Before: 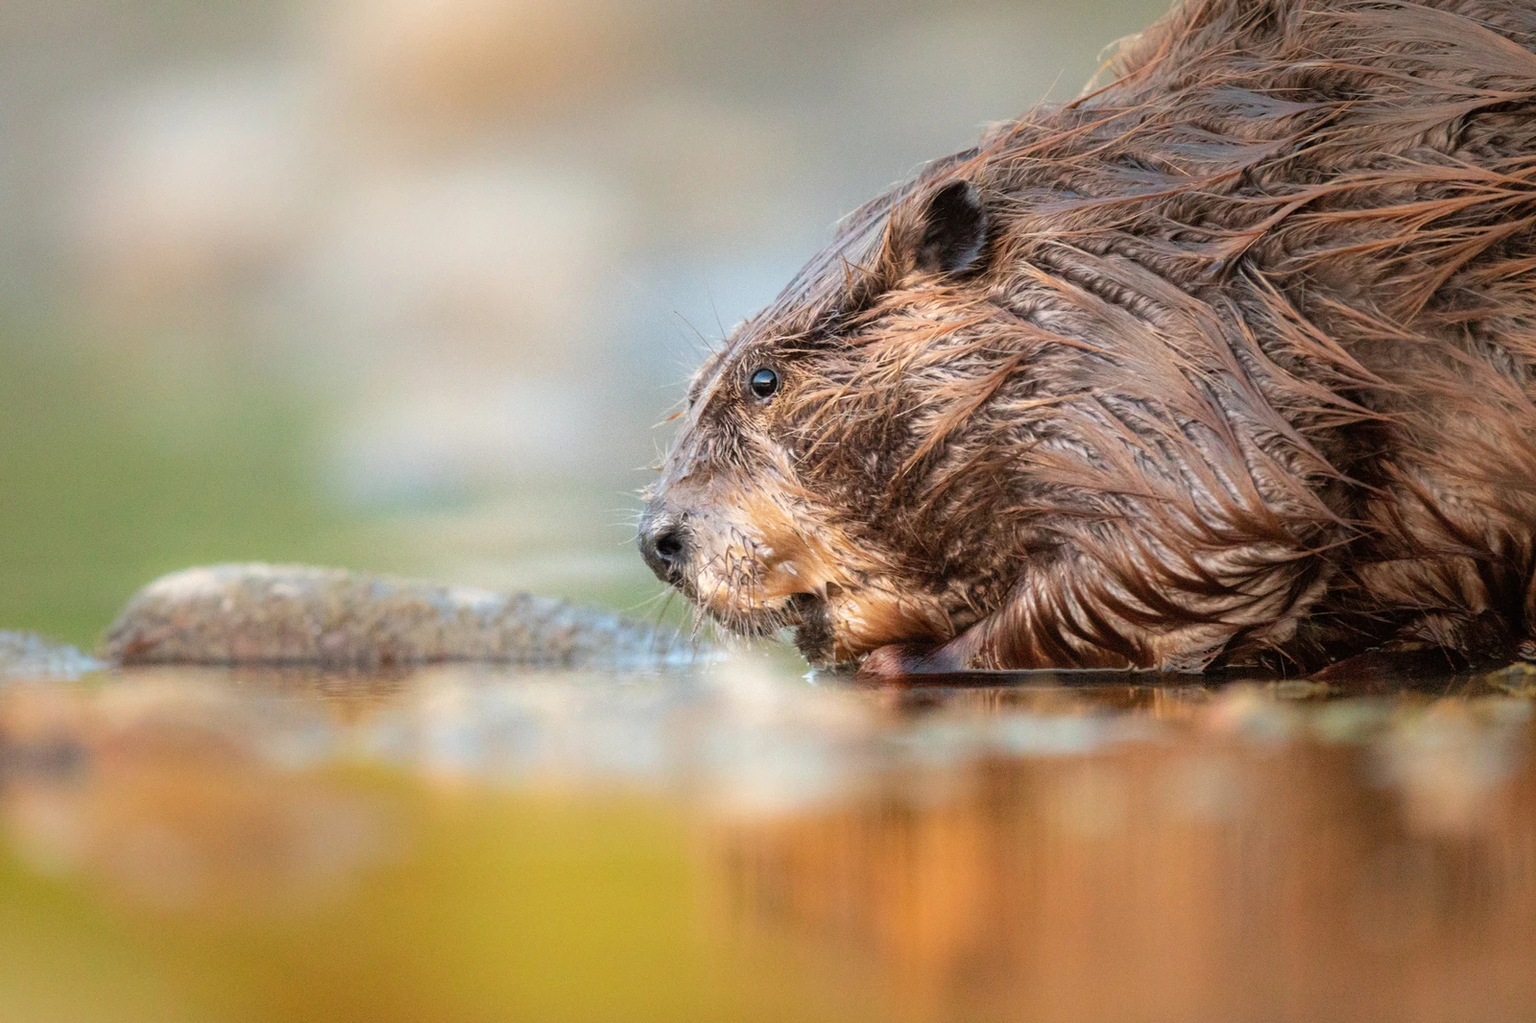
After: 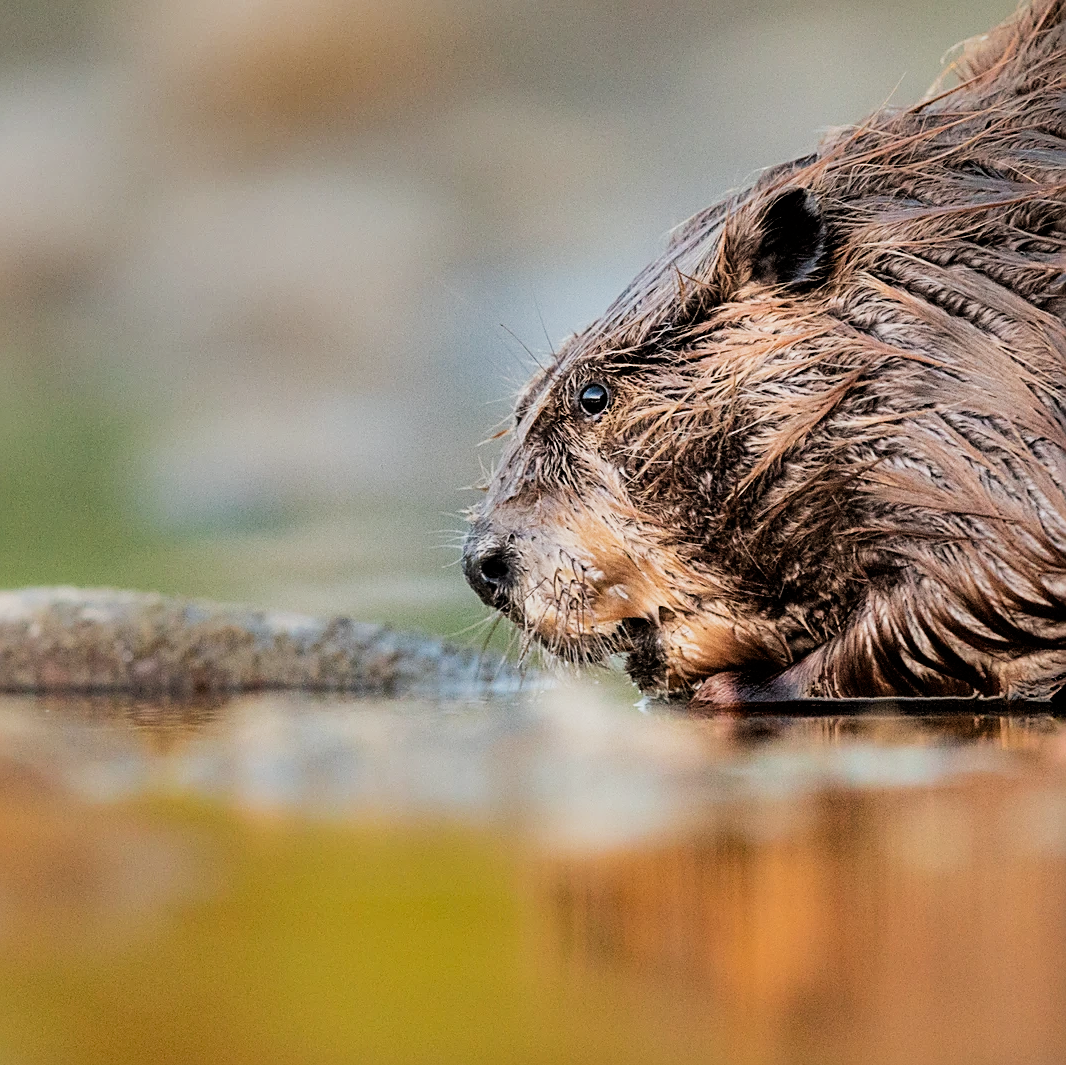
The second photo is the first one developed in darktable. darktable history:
crop and rotate: left 12.673%, right 20.66%
filmic rgb: black relative exposure -5 EV, hardness 2.88, contrast 1.4, highlights saturation mix -30%
sharpen: amount 0.75
shadows and highlights: radius 108.52, shadows 40.68, highlights -72.88, low approximation 0.01, soften with gaussian
